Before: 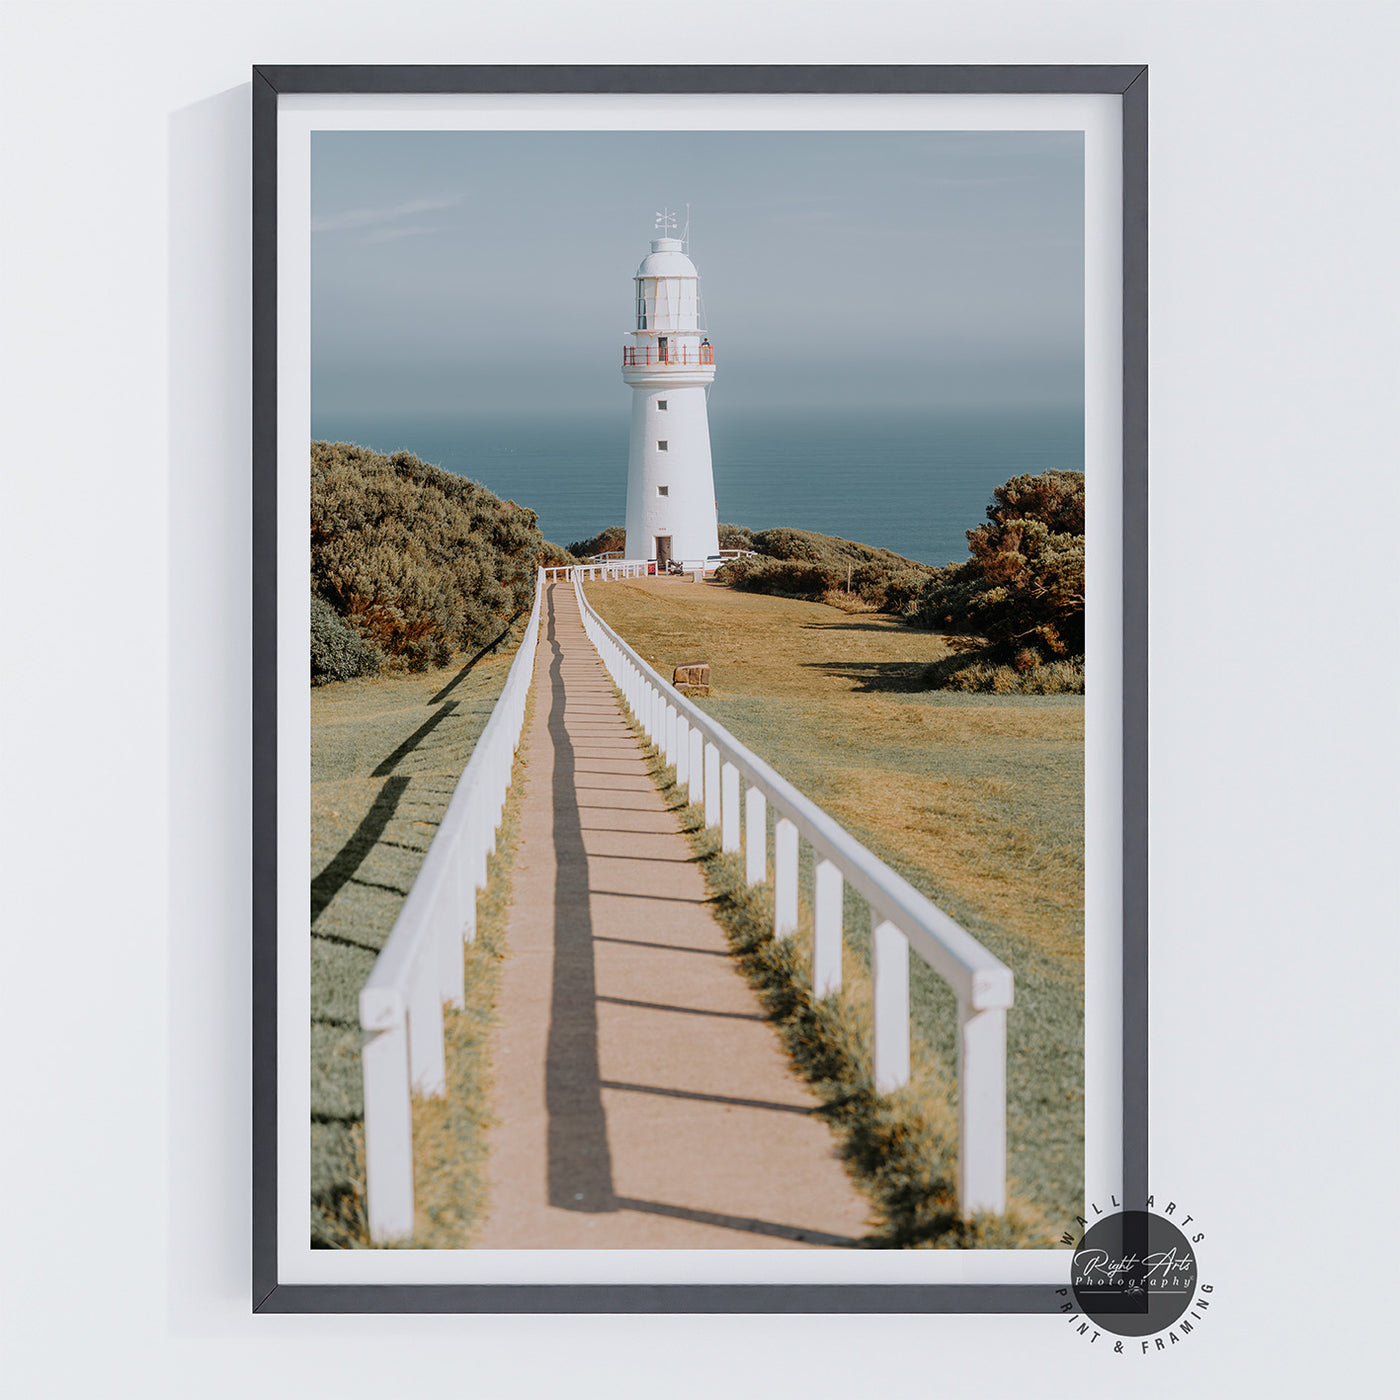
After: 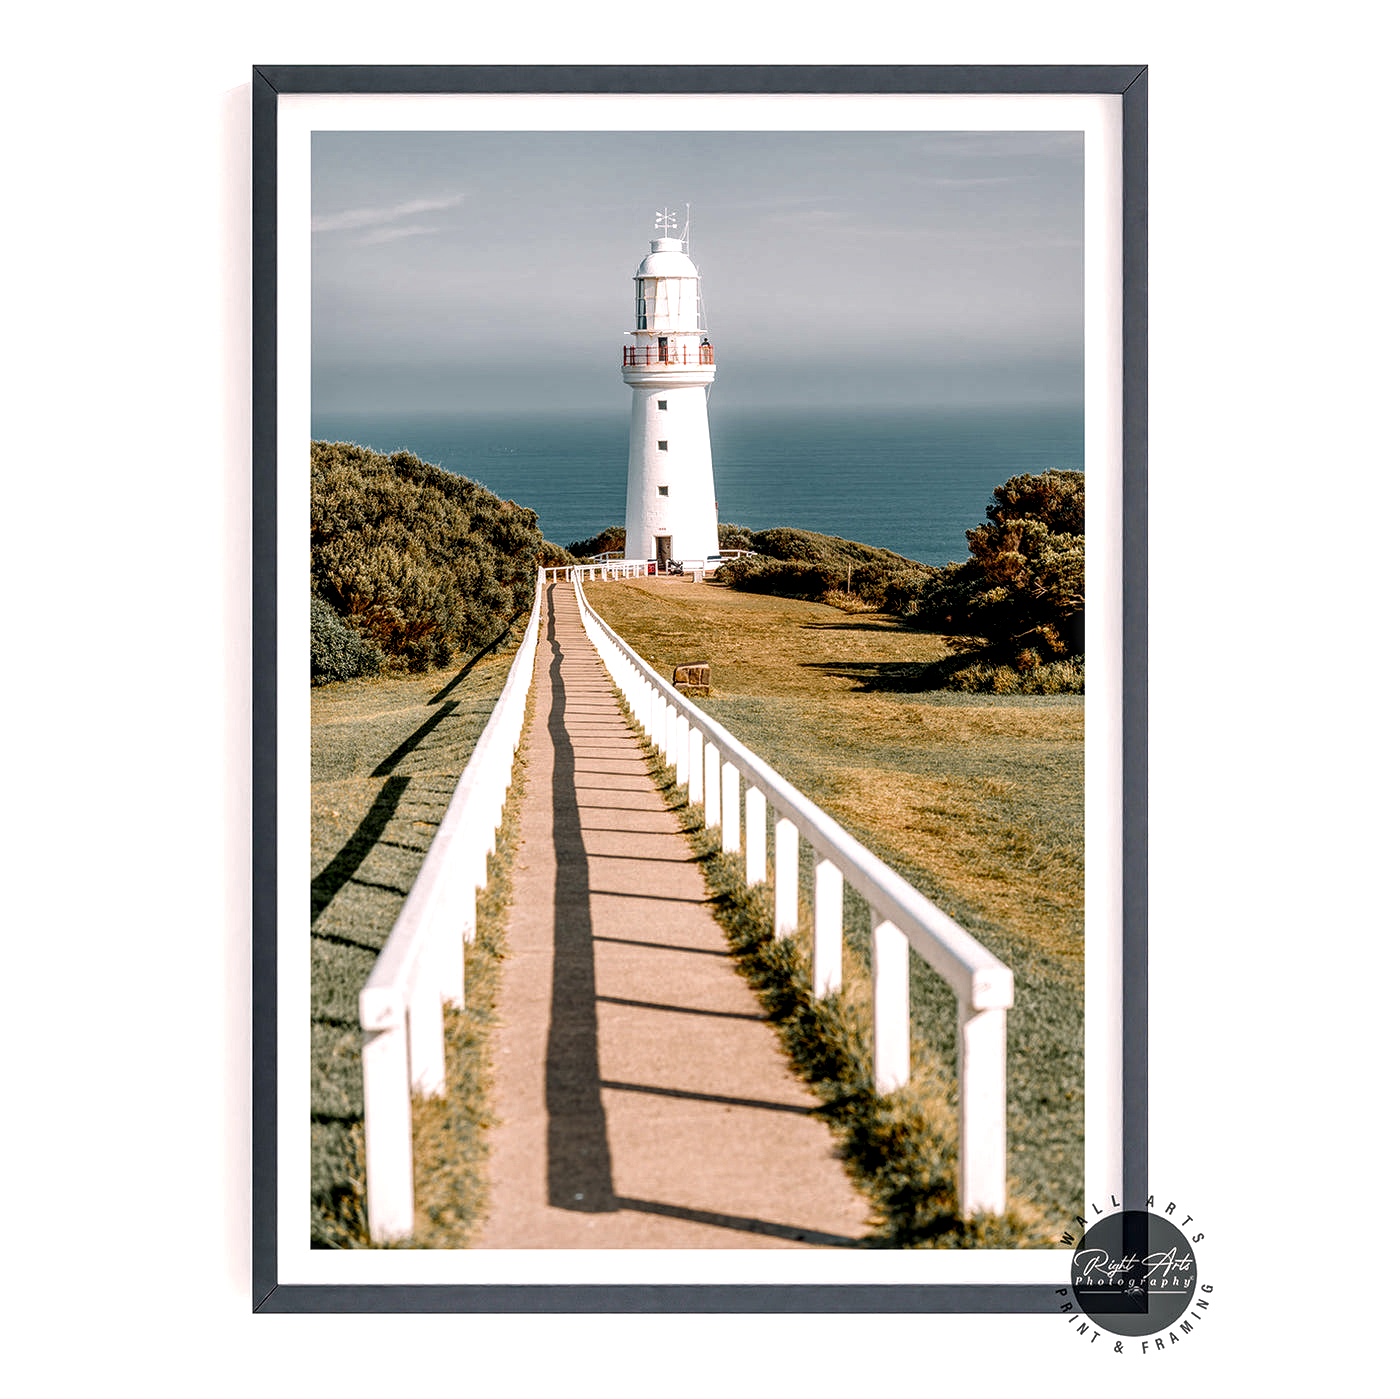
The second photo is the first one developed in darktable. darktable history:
crop: bottom 0.071%
color balance rgb: shadows lift › chroma 2%, shadows lift › hue 185.64°, power › luminance 1.48%, highlights gain › chroma 3%, highlights gain › hue 54.51°, global offset › luminance -0.4%, perceptual saturation grading › highlights -18.47%, perceptual saturation grading › mid-tones 6.62%, perceptual saturation grading › shadows 28.22%, perceptual brilliance grading › highlights 15.68%, perceptual brilliance grading › shadows -14.29%, global vibrance 25.96%, contrast 6.45%
local contrast: highlights 60%, shadows 60%, detail 160%
